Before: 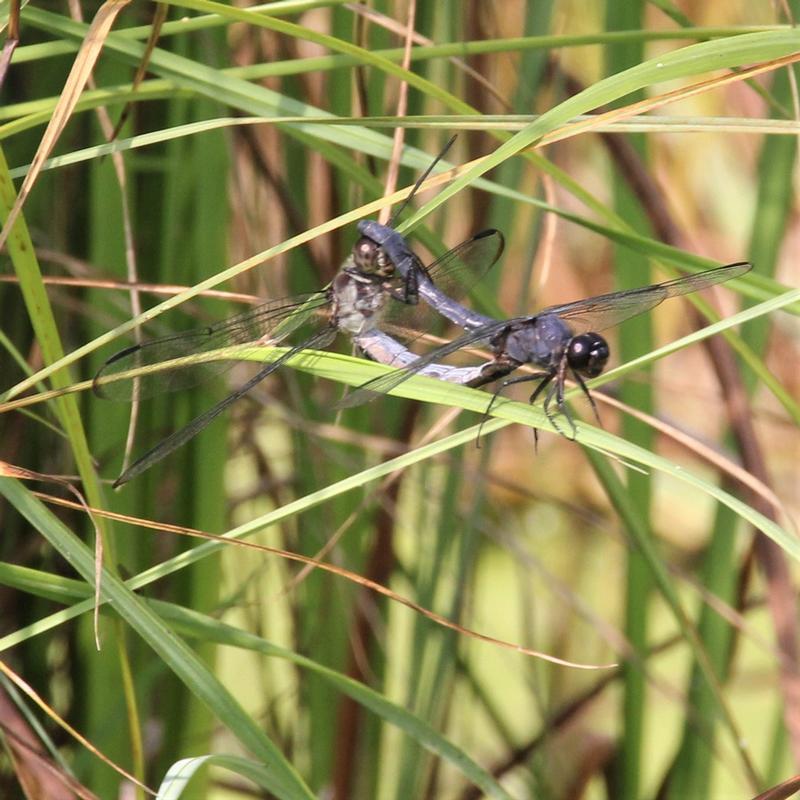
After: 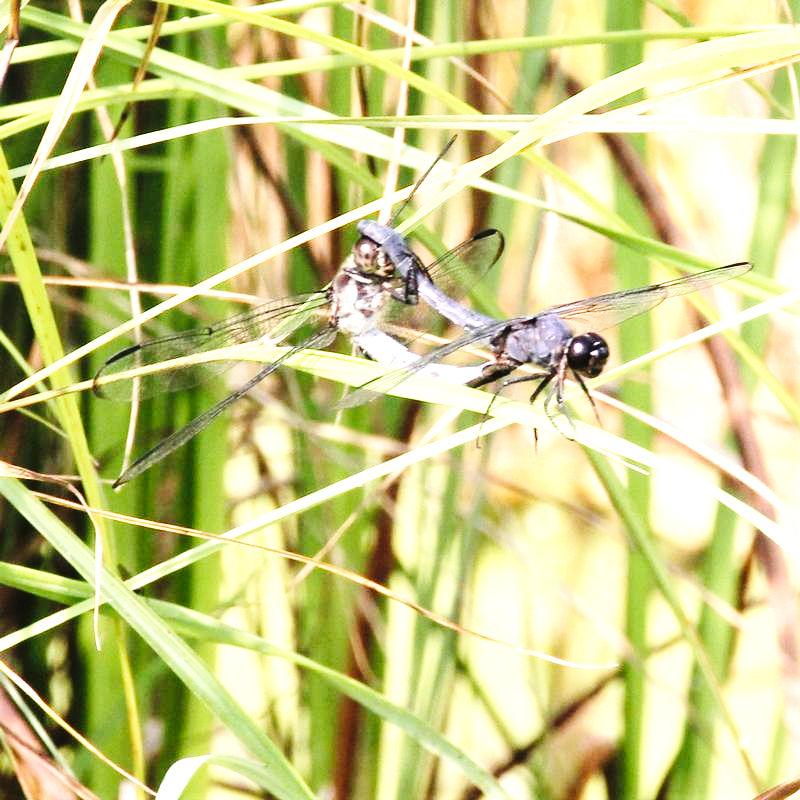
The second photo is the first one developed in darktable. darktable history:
tone equalizer: -8 EV -0.417 EV, -7 EV -0.389 EV, -6 EV -0.333 EV, -5 EV -0.222 EV, -3 EV 0.222 EV, -2 EV 0.333 EV, -1 EV 0.389 EV, +0 EV 0.417 EV, edges refinement/feathering 500, mask exposure compensation -1.57 EV, preserve details no
base curve: curves: ch0 [(0, 0) (0.036, 0.025) (0.121, 0.166) (0.206, 0.329) (0.605, 0.79) (1, 1)], preserve colors none
exposure: black level correction 0, exposure 0.9 EV, compensate exposure bias true, compensate highlight preservation false
